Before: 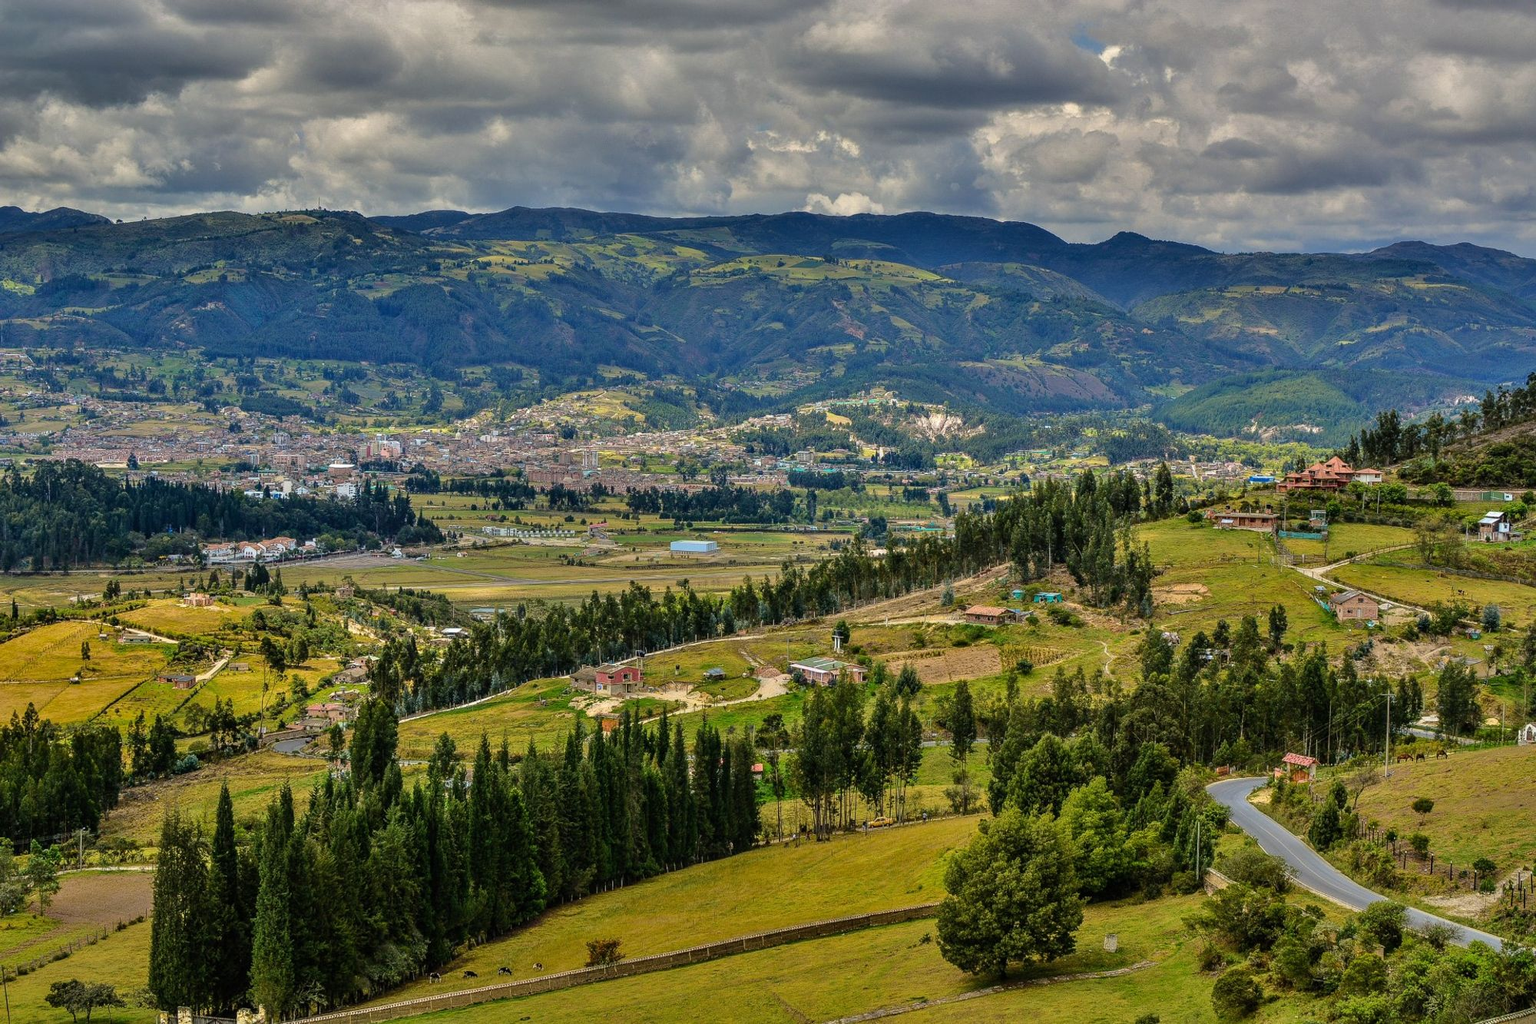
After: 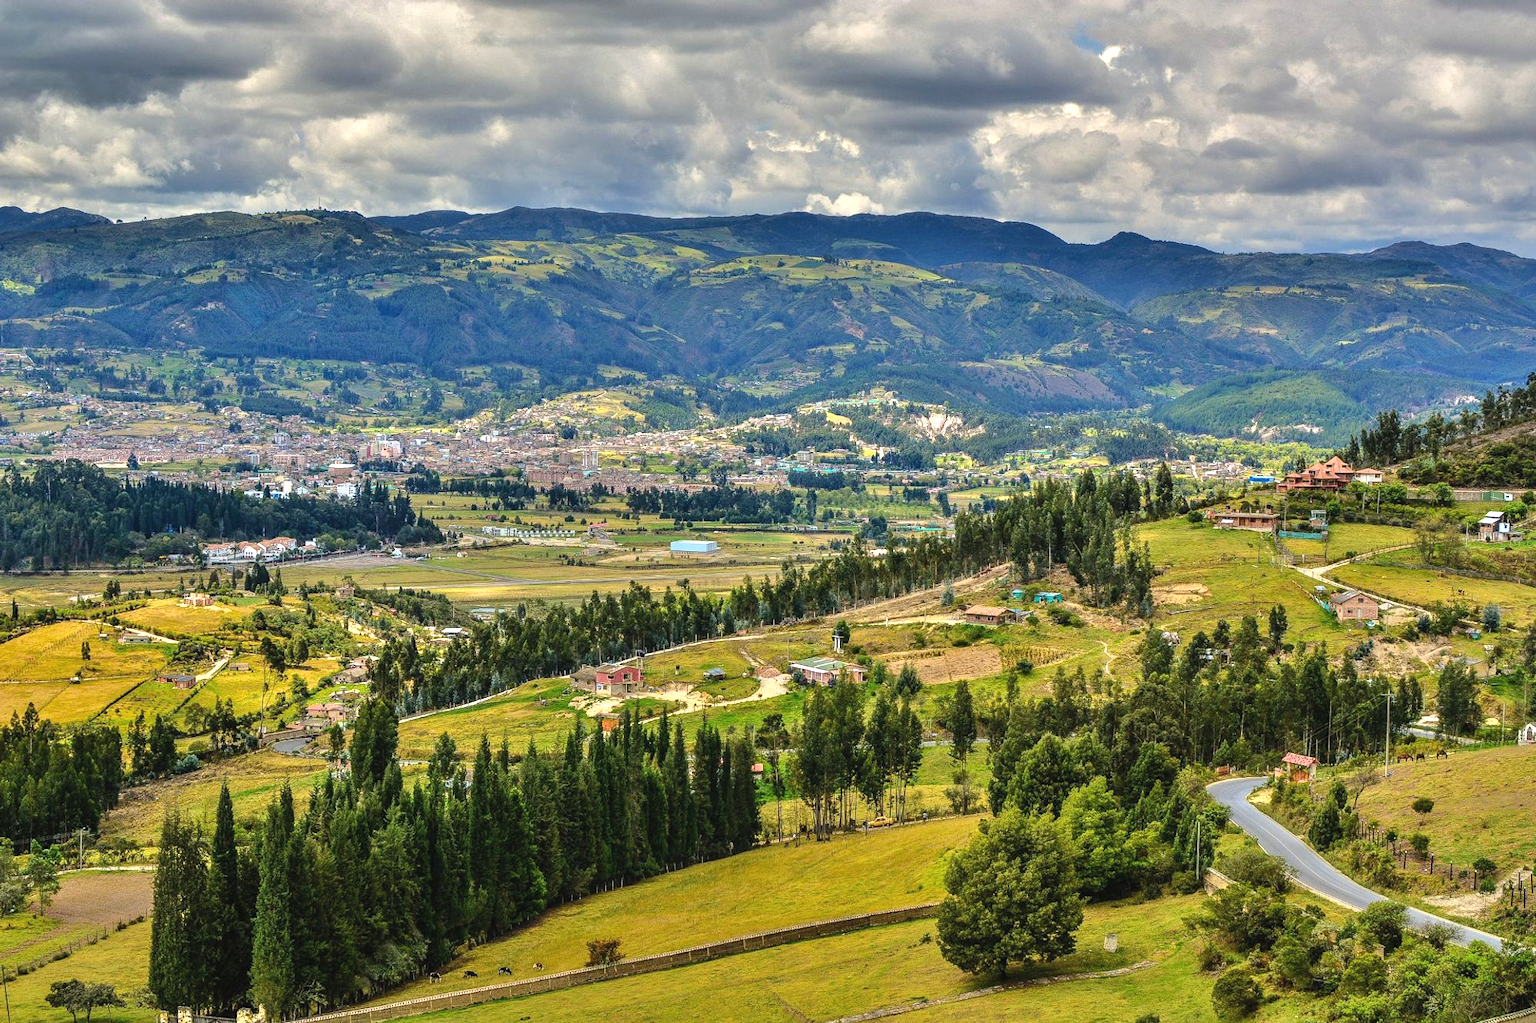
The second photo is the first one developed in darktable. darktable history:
exposure: black level correction -0.002, exposure 0.708 EV, compensate exposure bias true, compensate highlight preservation false
